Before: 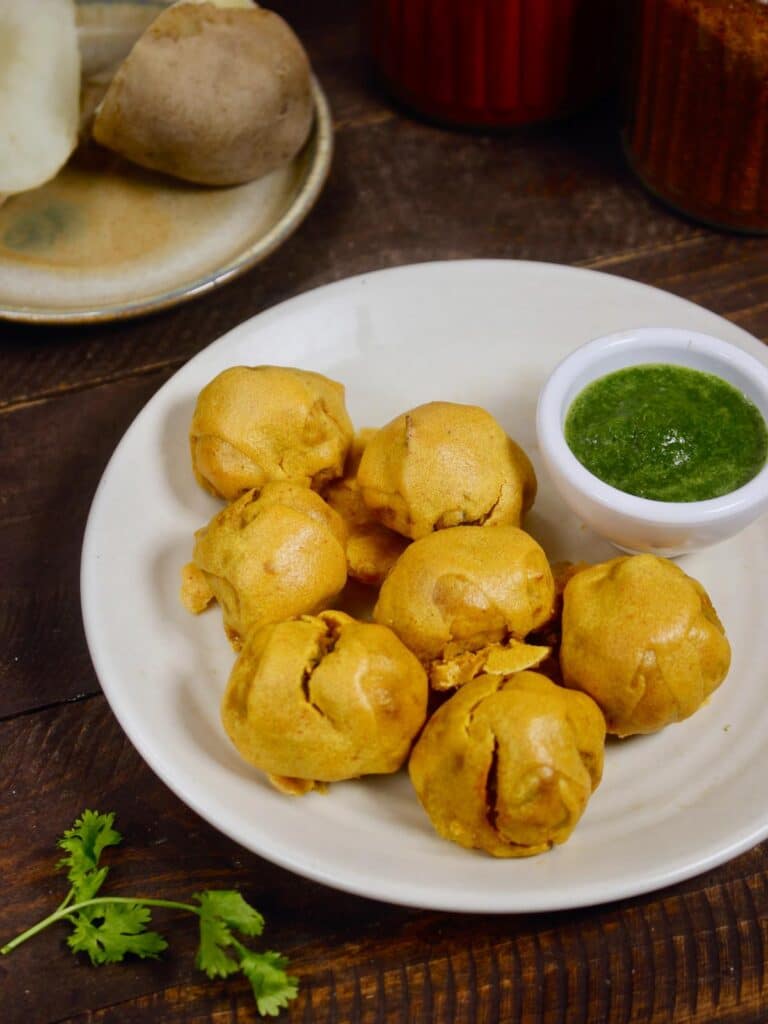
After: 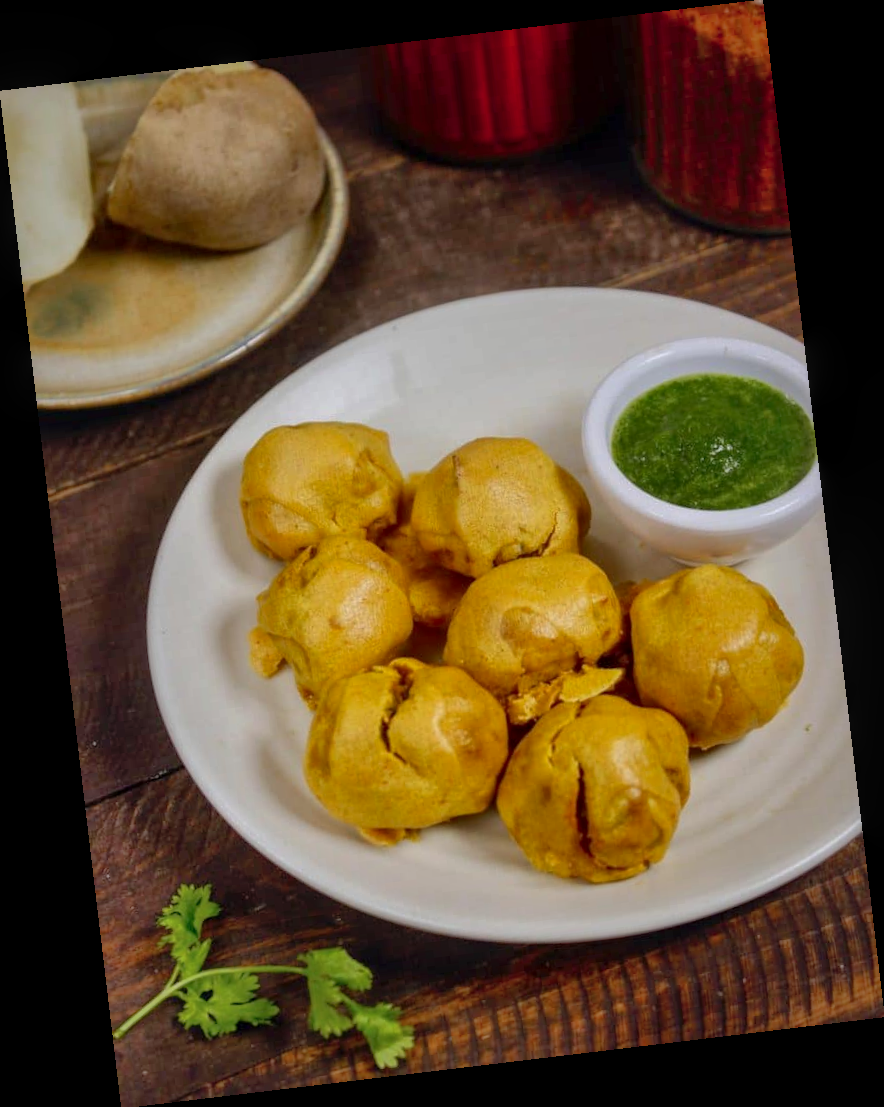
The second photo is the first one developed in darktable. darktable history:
rotate and perspective: rotation -6.83°, automatic cropping off
shadows and highlights: highlights -60
local contrast: on, module defaults
